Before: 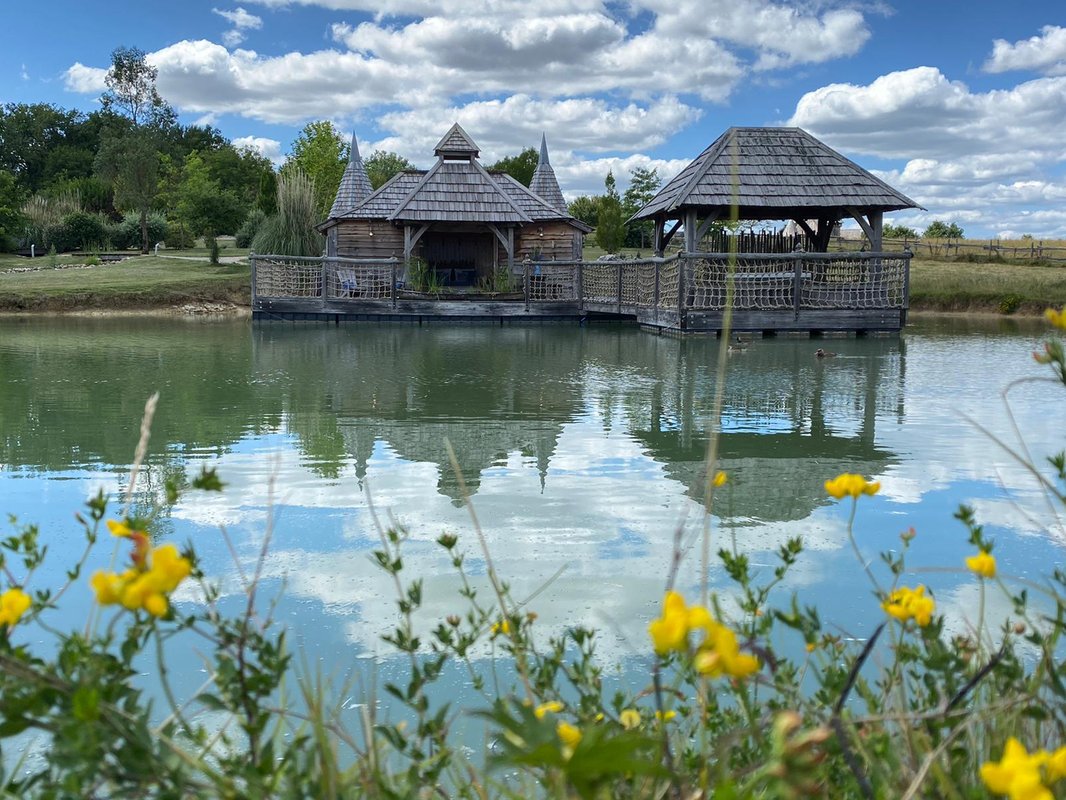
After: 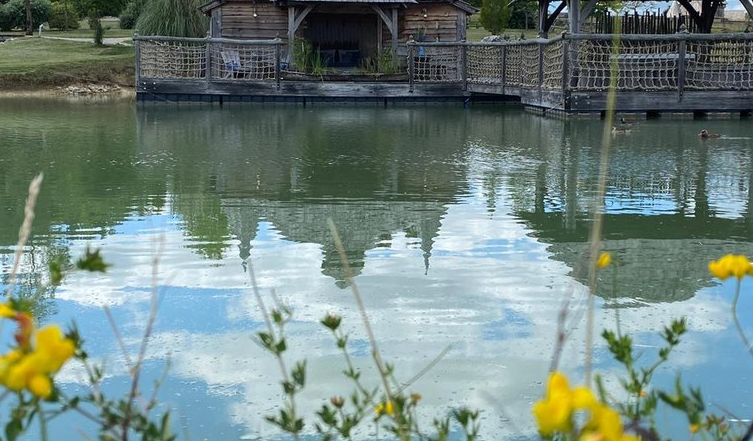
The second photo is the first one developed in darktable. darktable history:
crop: left 10.969%, top 27.391%, right 18.3%, bottom 17.005%
